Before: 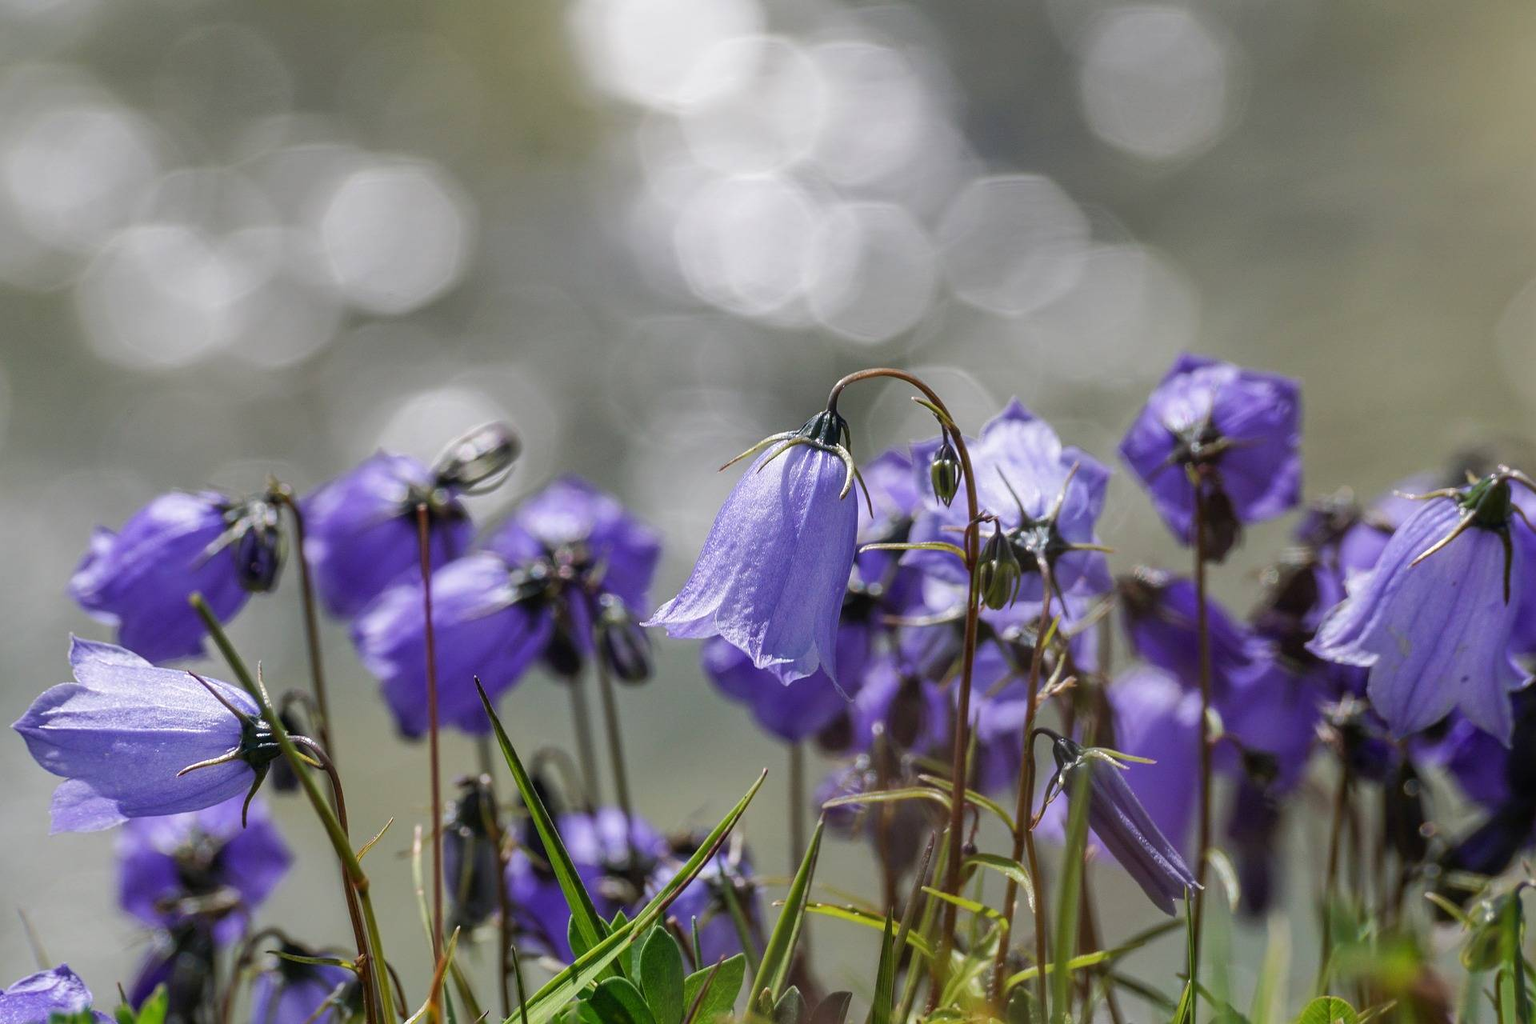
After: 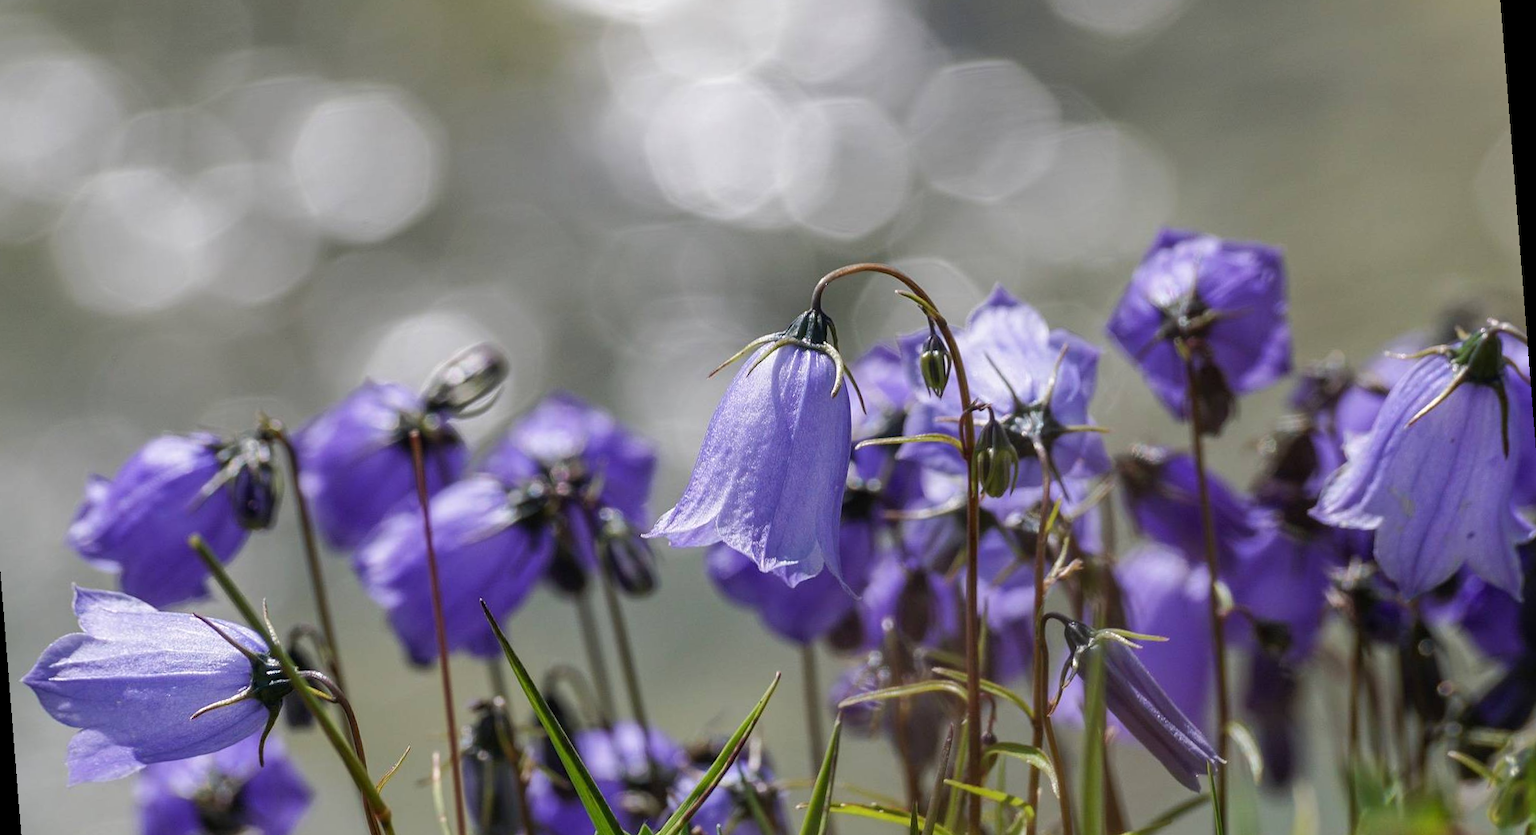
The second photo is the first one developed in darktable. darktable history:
crop and rotate: left 2.991%, top 13.302%, right 1.981%, bottom 12.636%
rotate and perspective: rotation -4.2°, shear 0.006, automatic cropping off
